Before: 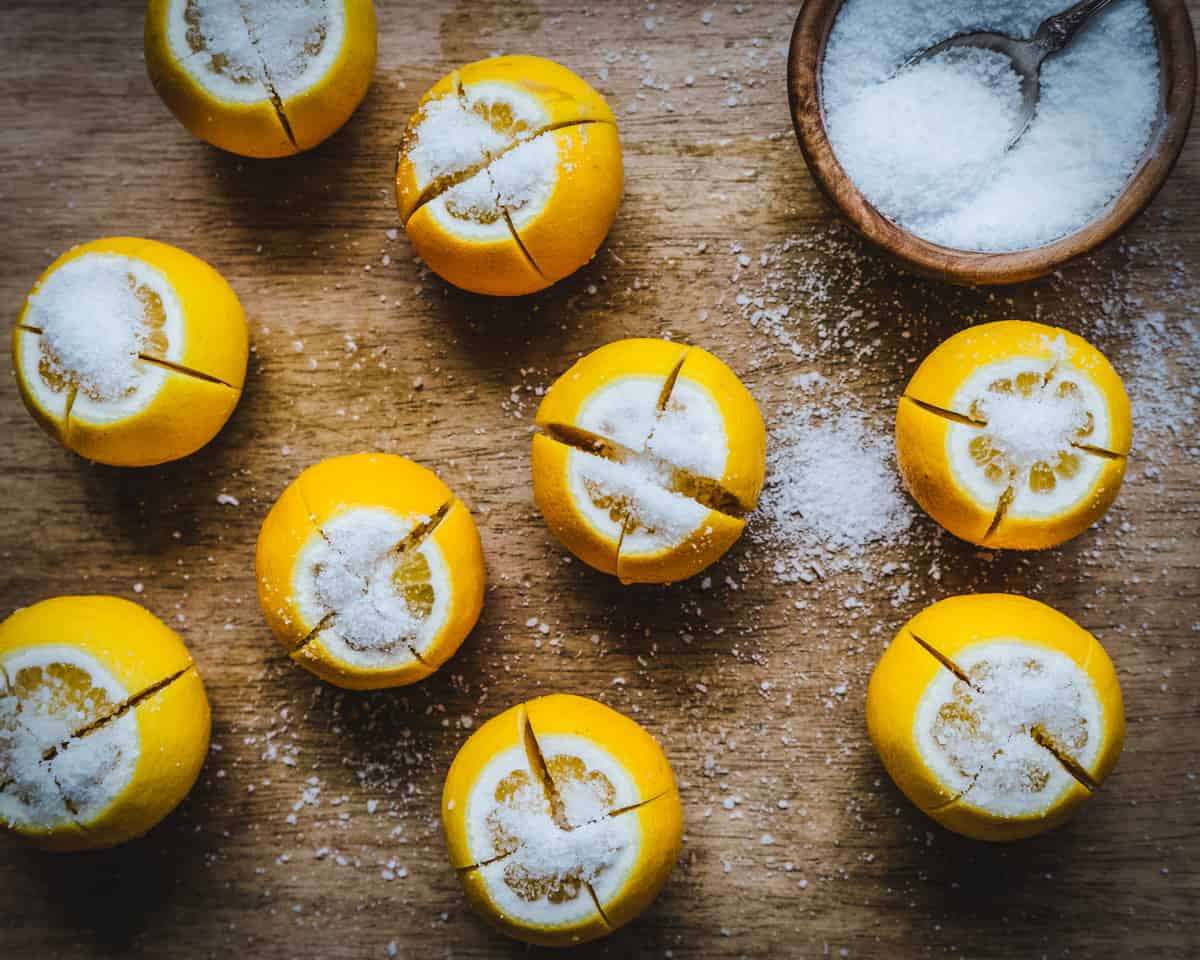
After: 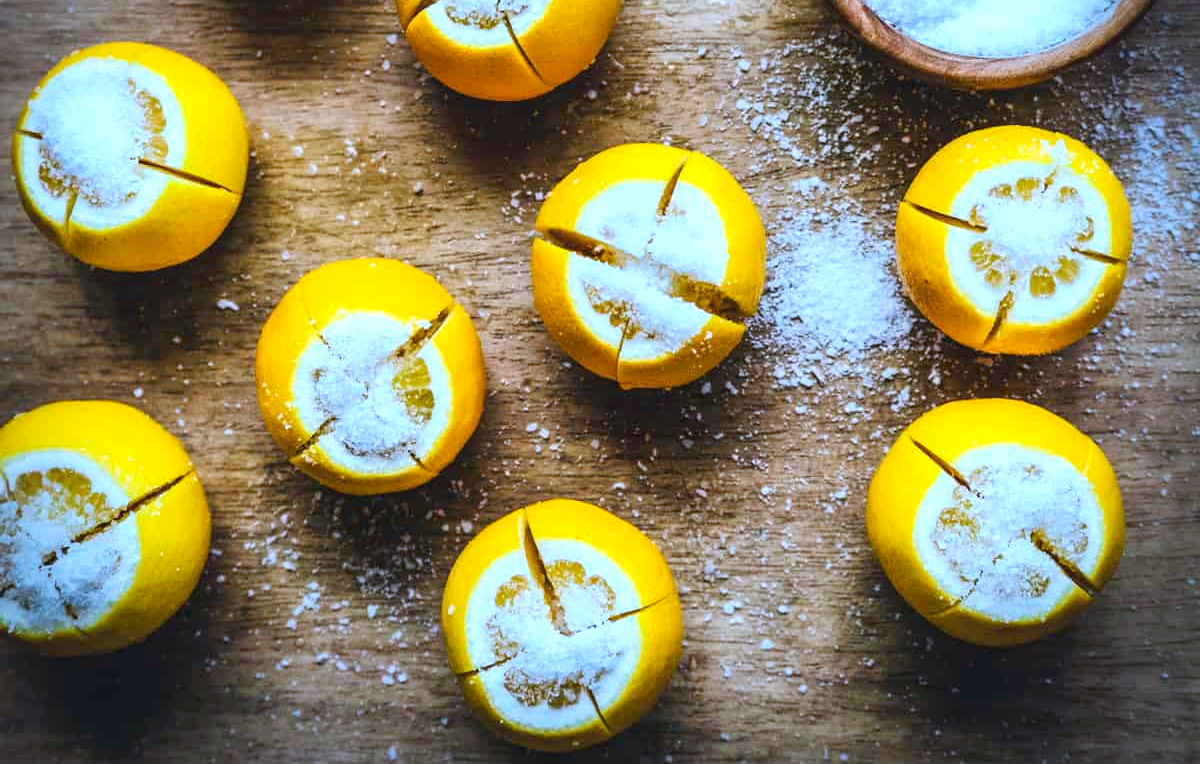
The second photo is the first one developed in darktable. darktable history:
crop and rotate: top 20.35%
exposure: black level correction 0.001, exposure 0.499 EV, compensate exposure bias true, compensate highlight preservation false
color calibration: output colorfulness [0, 0.315, 0, 0], gray › normalize channels true, illuminant custom, x 0.389, y 0.387, temperature 3836.3 K, gamut compression 0.016
